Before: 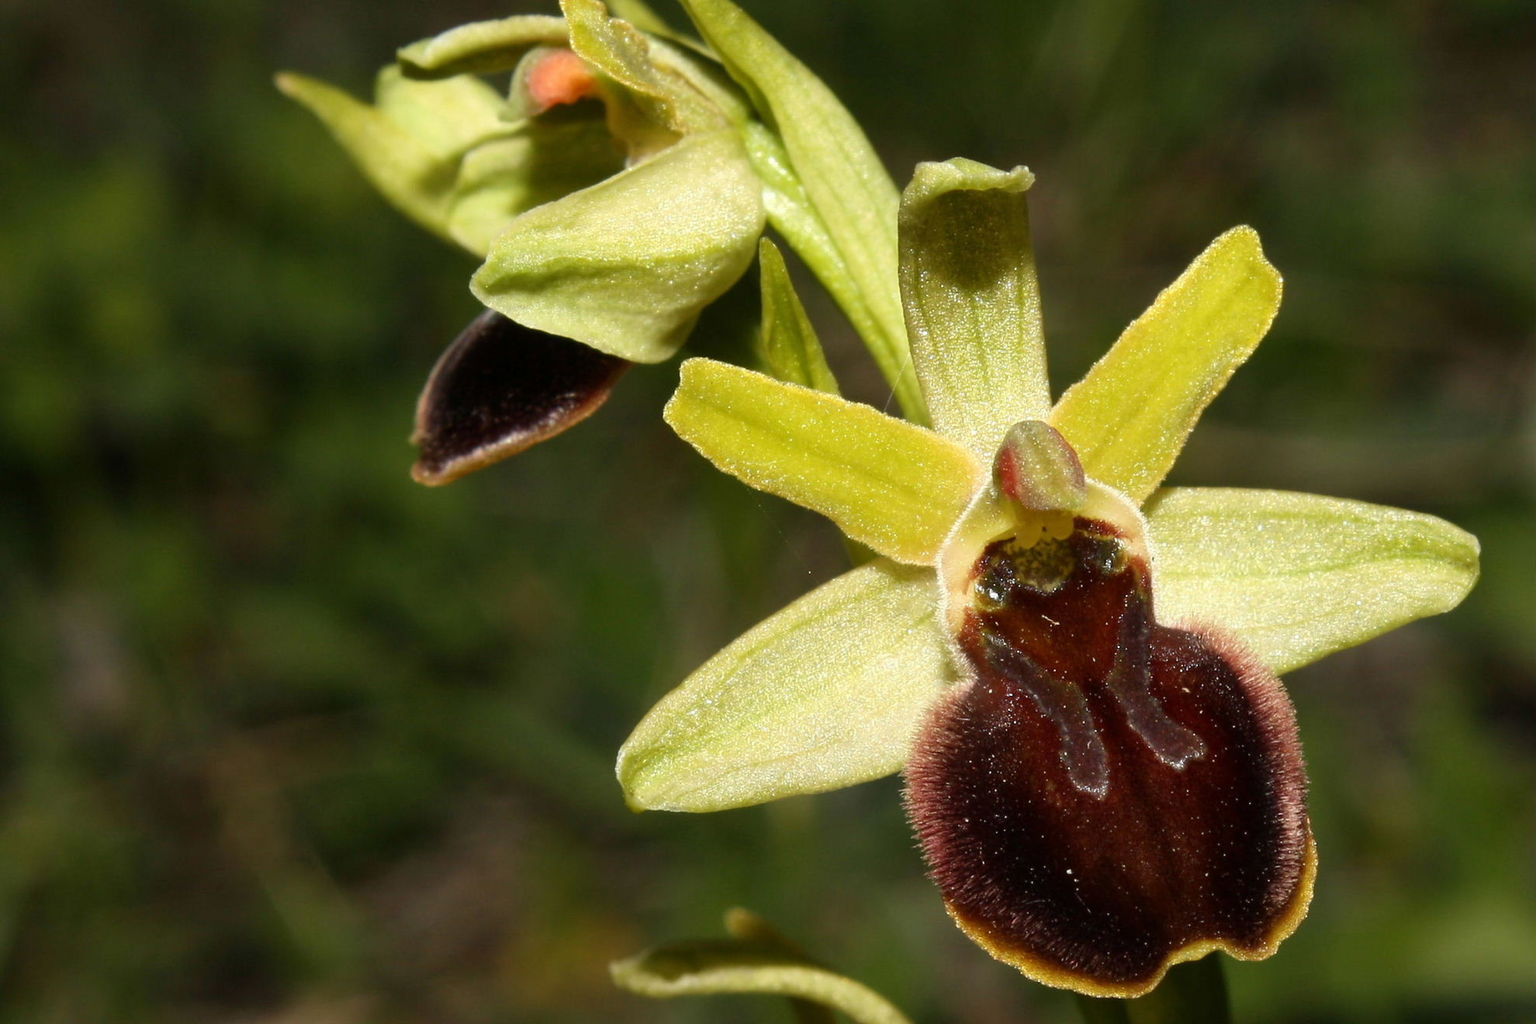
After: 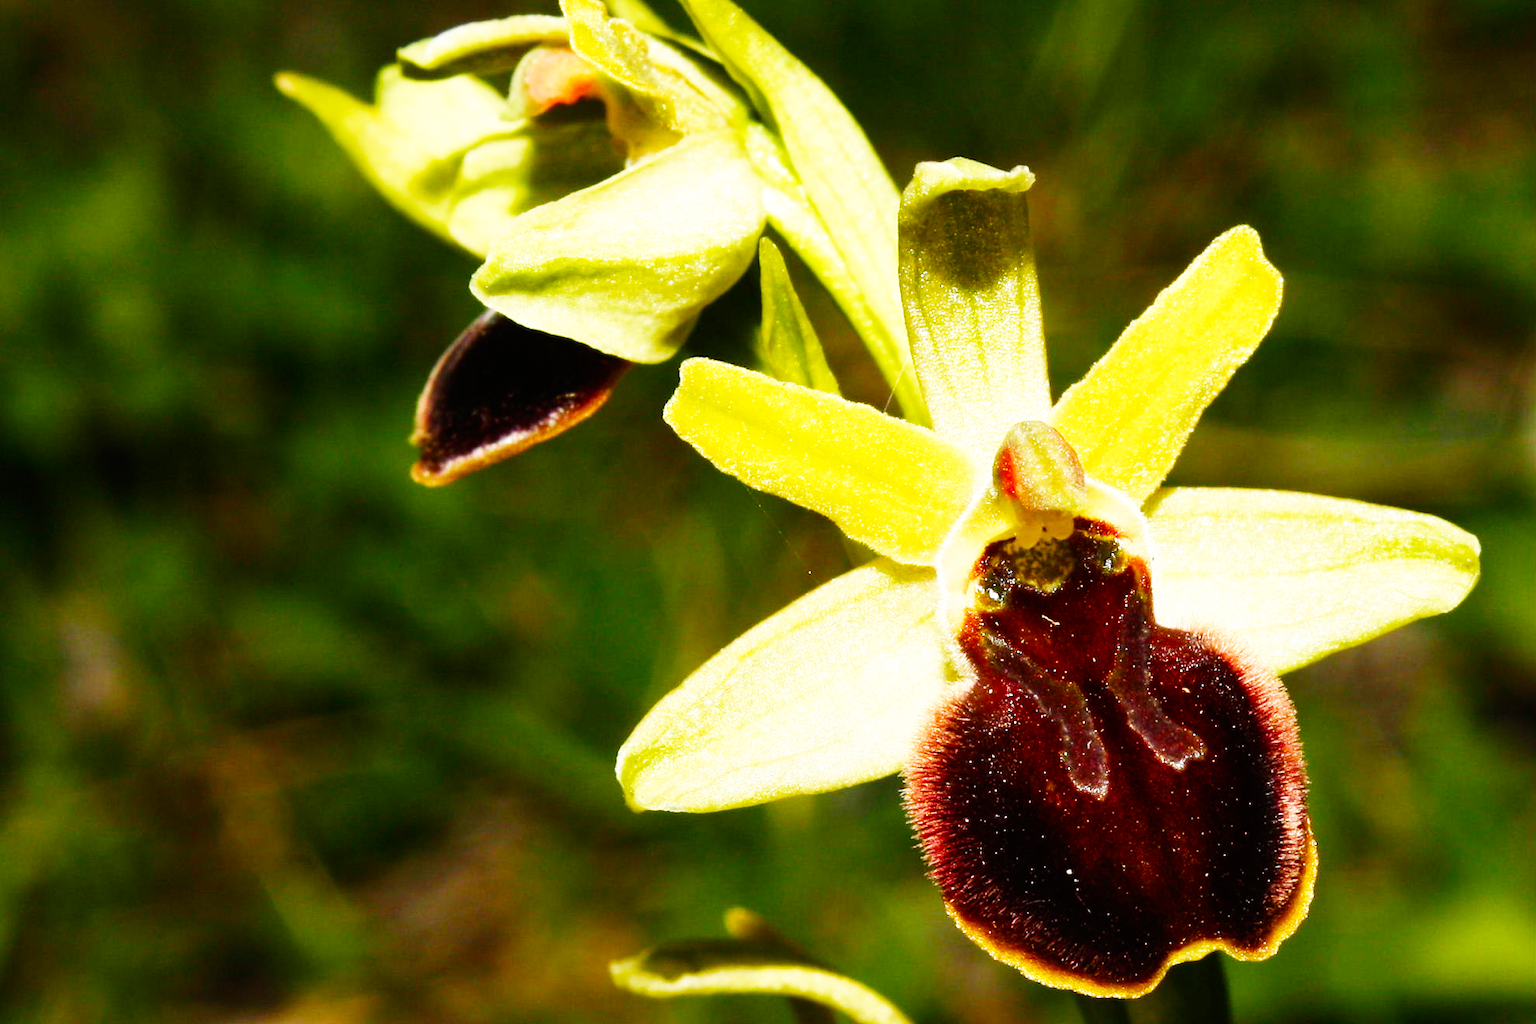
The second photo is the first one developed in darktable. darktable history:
base curve: curves: ch0 [(0, 0) (0.007, 0.004) (0.027, 0.03) (0.046, 0.07) (0.207, 0.54) (0.442, 0.872) (0.673, 0.972) (1, 1)], preserve colors none
color balance rgb: perceptual saturation grading › global saturation 20%, perceptual saturation grading › highlights -25.431%, perceptual saturation grading › shadows 24.651%, global vibrance 20%
